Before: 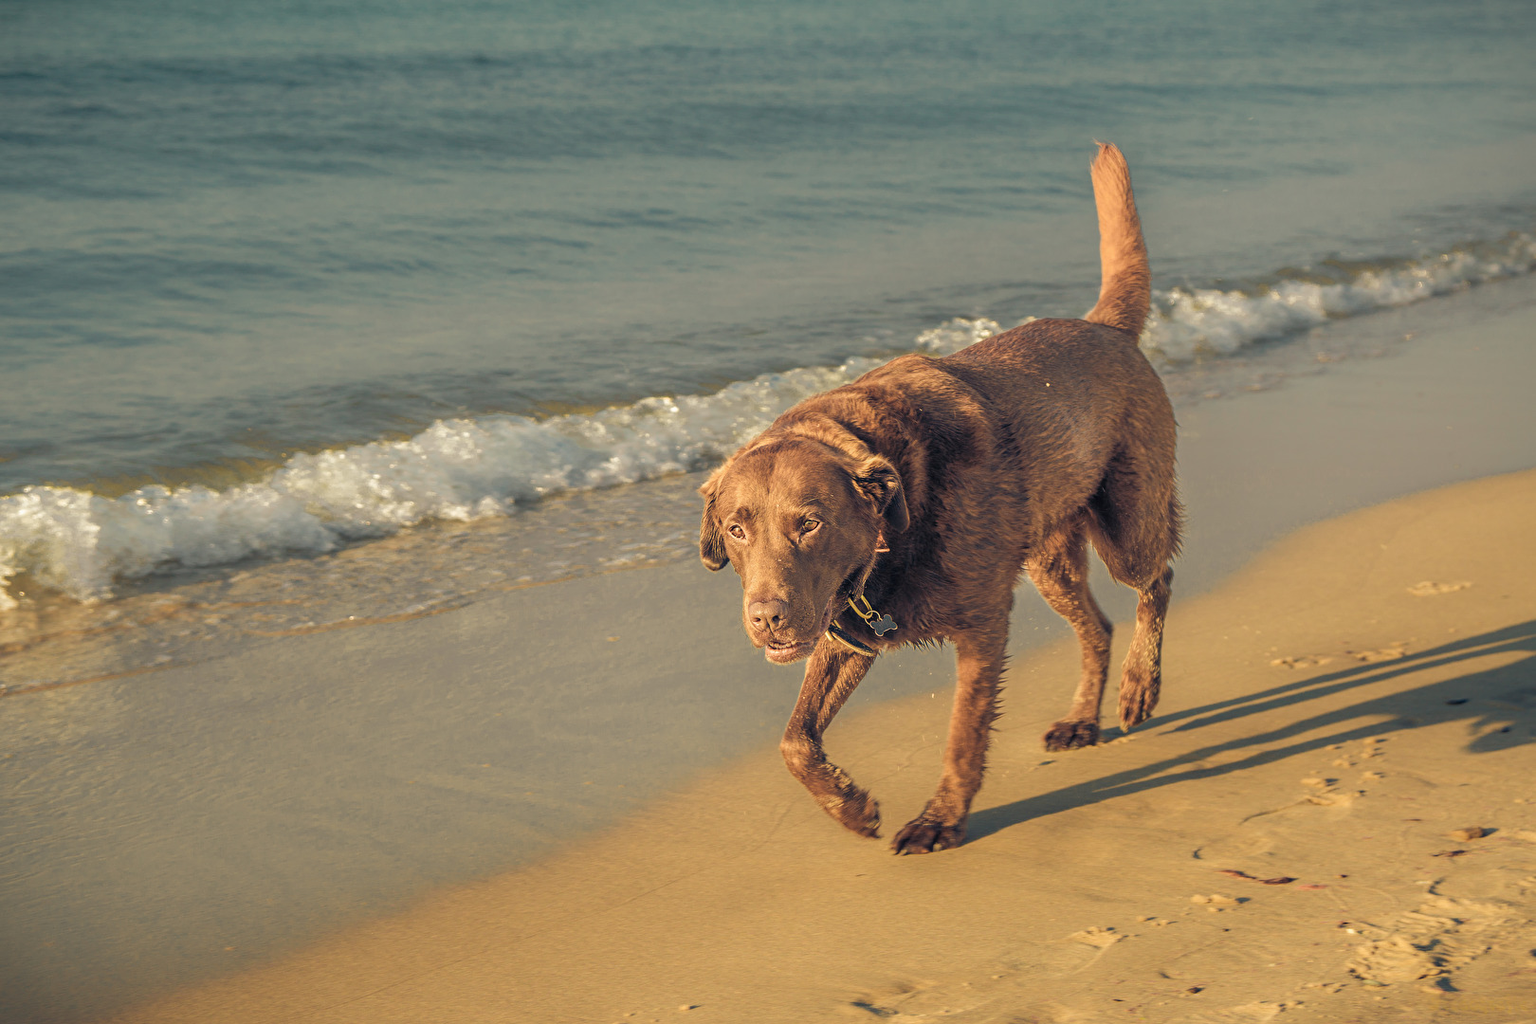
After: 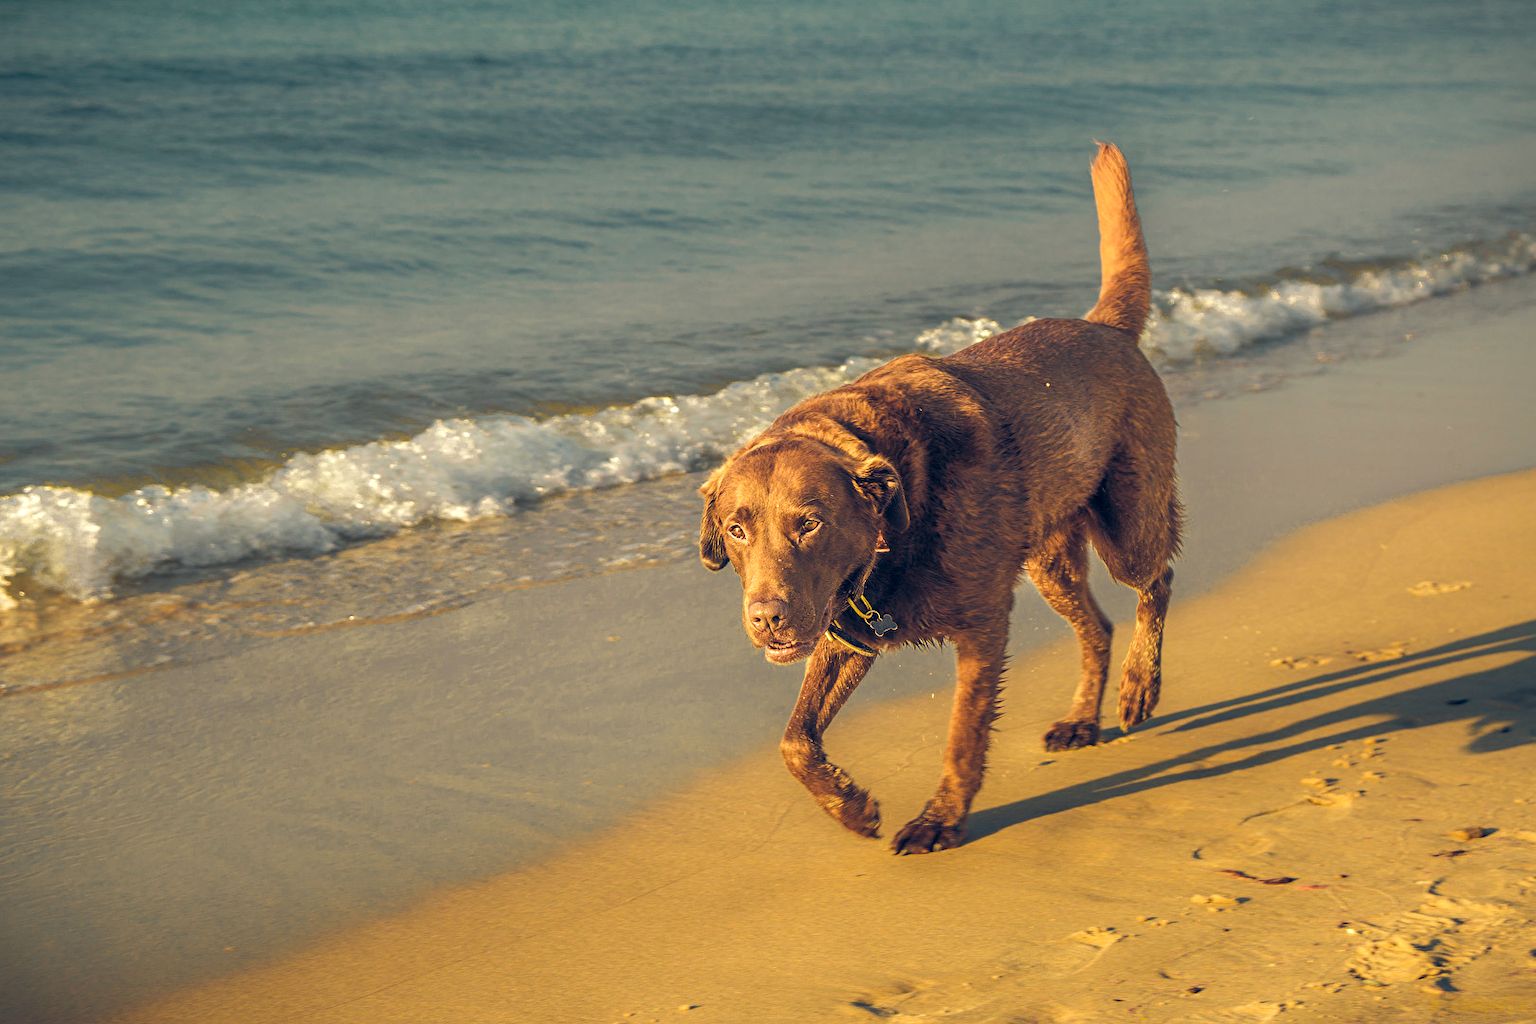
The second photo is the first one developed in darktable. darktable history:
color balance rgb: power › chroma 0.237%, power › hue 60.68°, global offset › chroma 0.137%, global offset › hue 253.4°, perceptual saturation grading › global saturation 25.338%, perceptual brilliance grading › global brilliance -17.984%, perceptual brilliance grading › highlights 28.626%, global vibrance 5.554%
